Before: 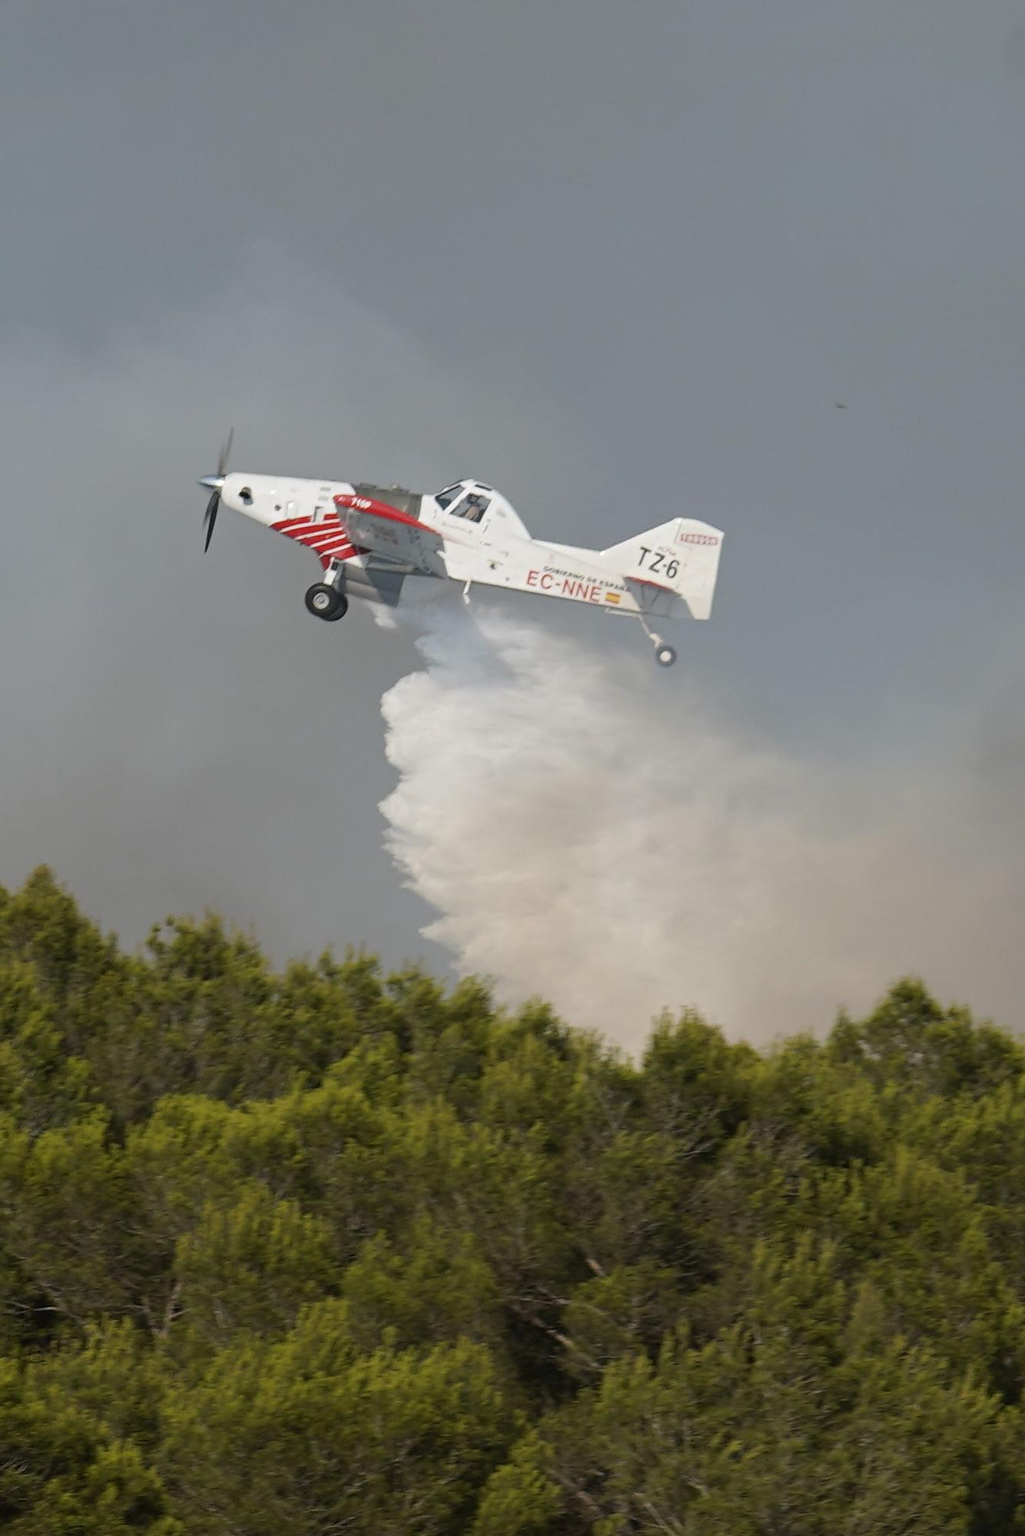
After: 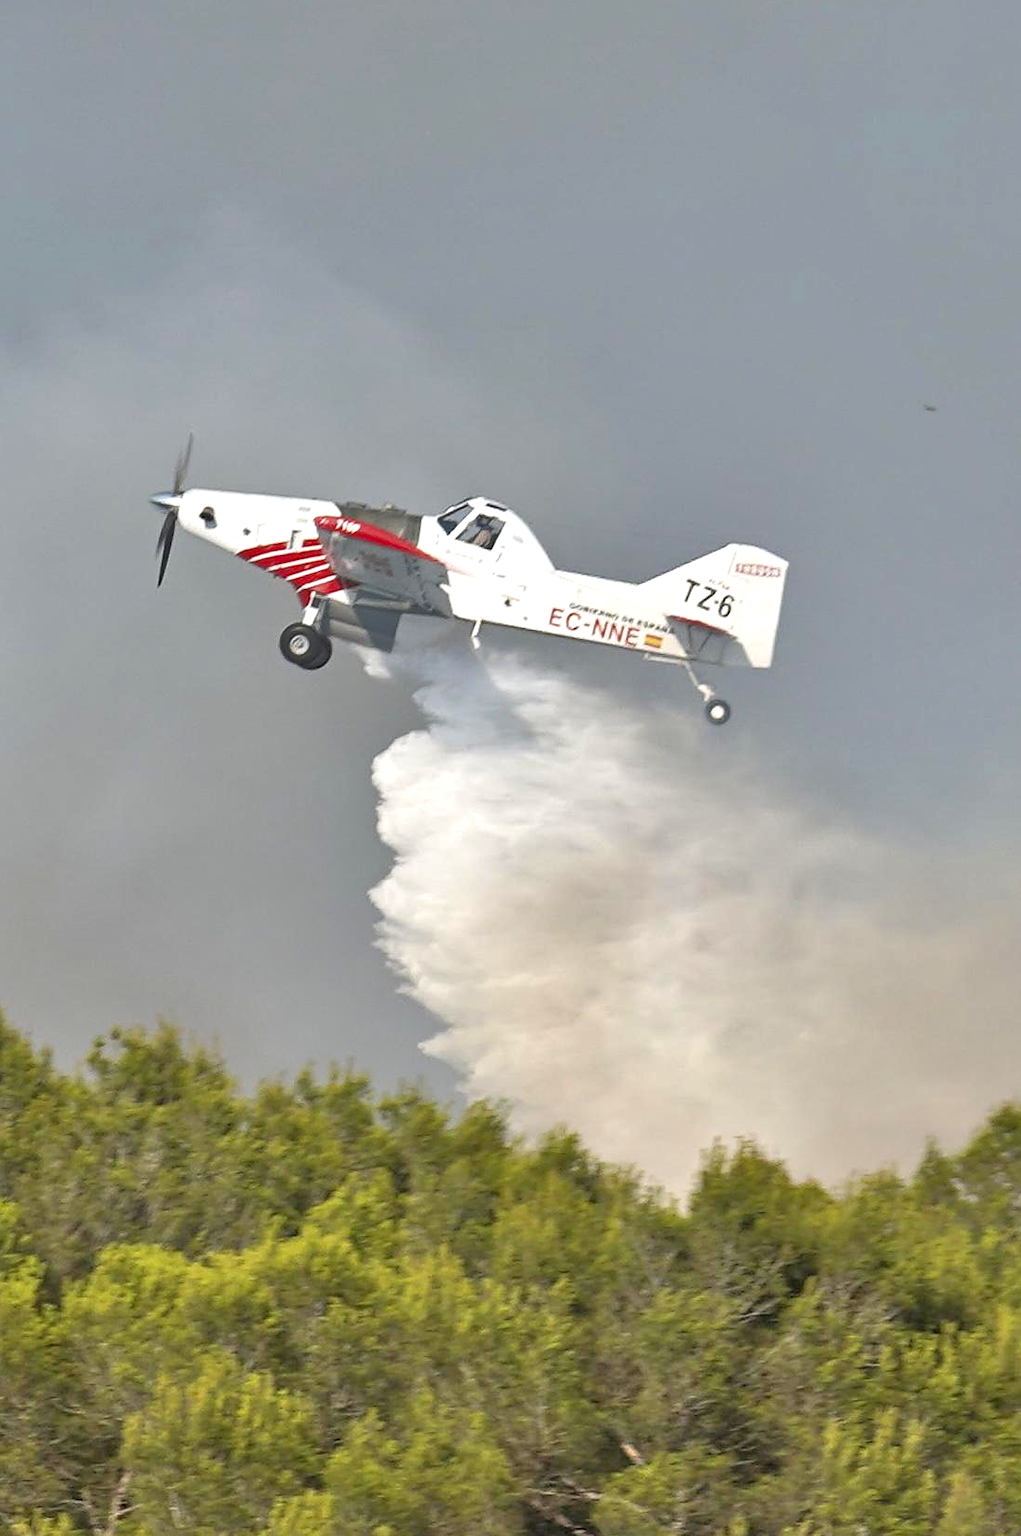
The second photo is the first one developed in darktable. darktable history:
shadows and highlights: low approximation 0.01, soften with gaussian
exposure: exposure 0.6 EV, compensate highlight preservation false
tone equalizer: -7 EV 0.158 EV, -6 EV 0.639 EV, -5 EV 1.12 EV, -4 EV 1.31 EV, -3 EV 1.16 EV, -2 EV 0.6 EV, -1 EV 0.163 EV
sharpen: amount 0.202
crop and rotate: left 7.297%, top 4.556%, right 10.592%, bottom 13.088%
